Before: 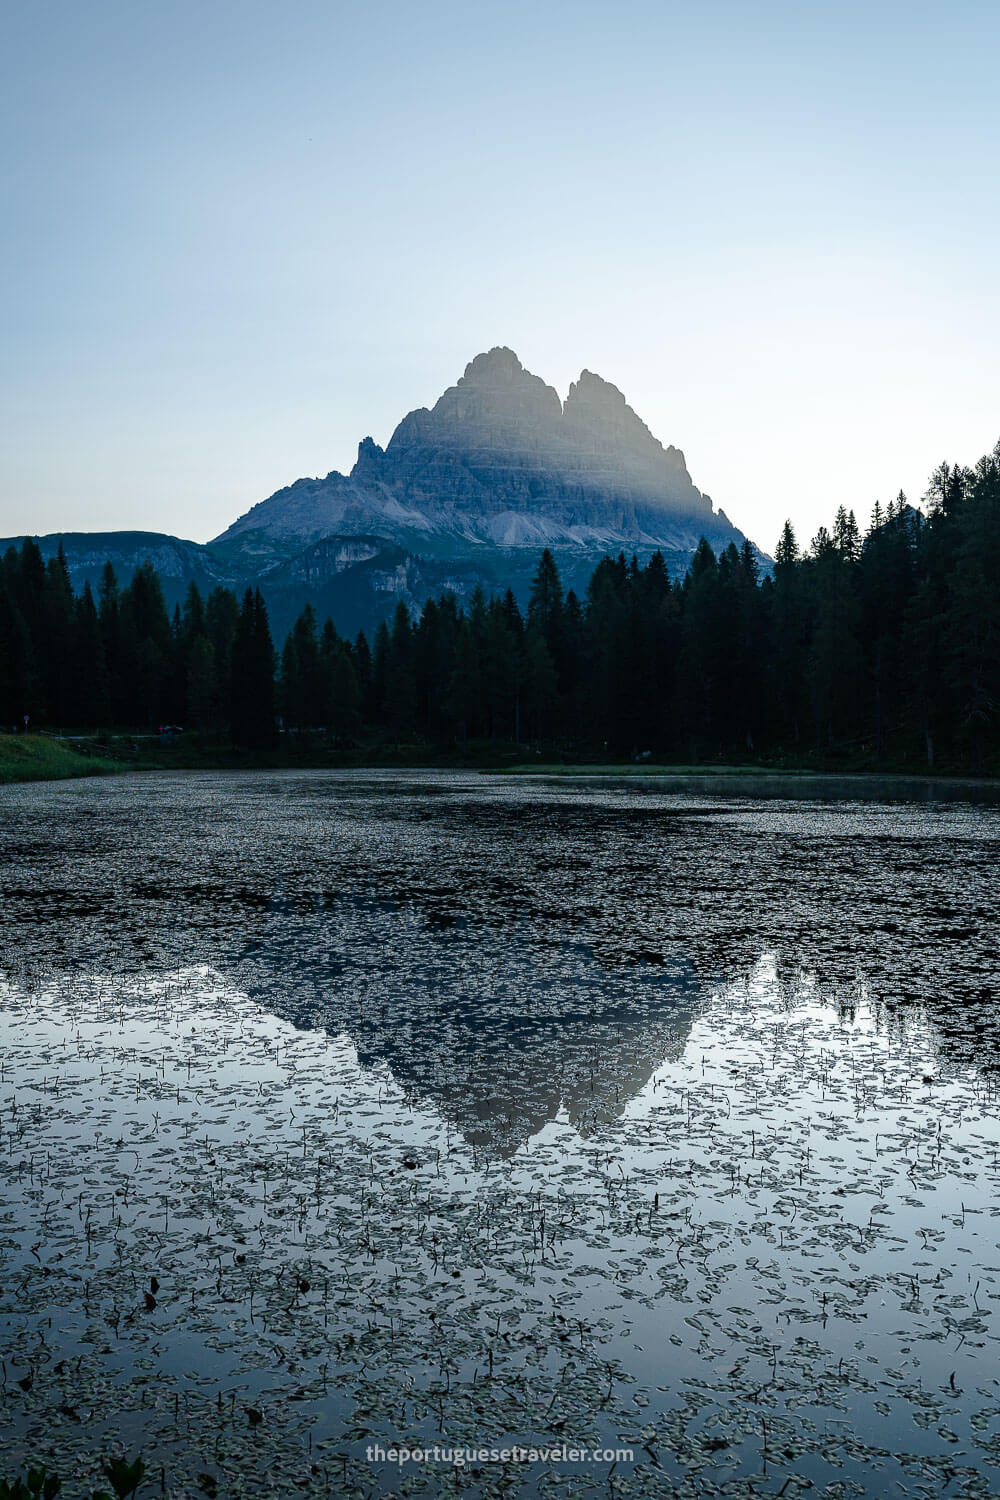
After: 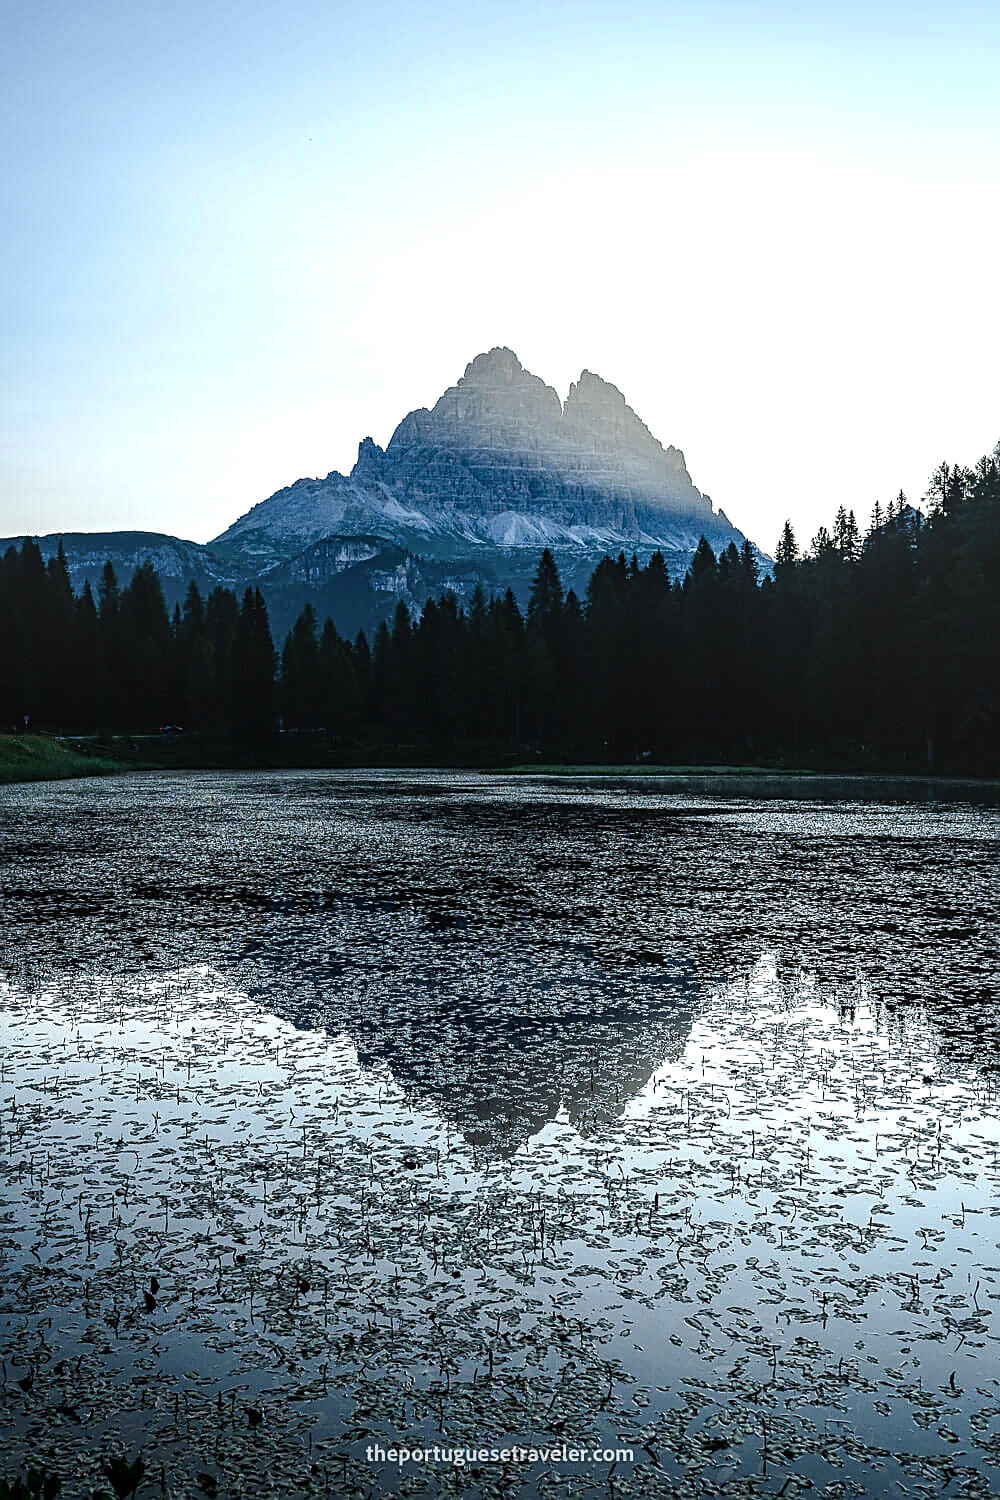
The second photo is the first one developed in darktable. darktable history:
local contrast: on, module defaults
tone equalizer: -8 EV -0.728 EV, -7 EV -0.732 EV, -6 EV -0.579 EV, -5 EV -0.394 EV, -3 EV 0.382 EV, -2 EV 0.6 EV, -1 EV 0.684 EV, +0 EV 0.73 EV, edges refinement/feathering 500, mask exposure compensation -1.57 EV, preserve details no
sharpen: on, module defaults
